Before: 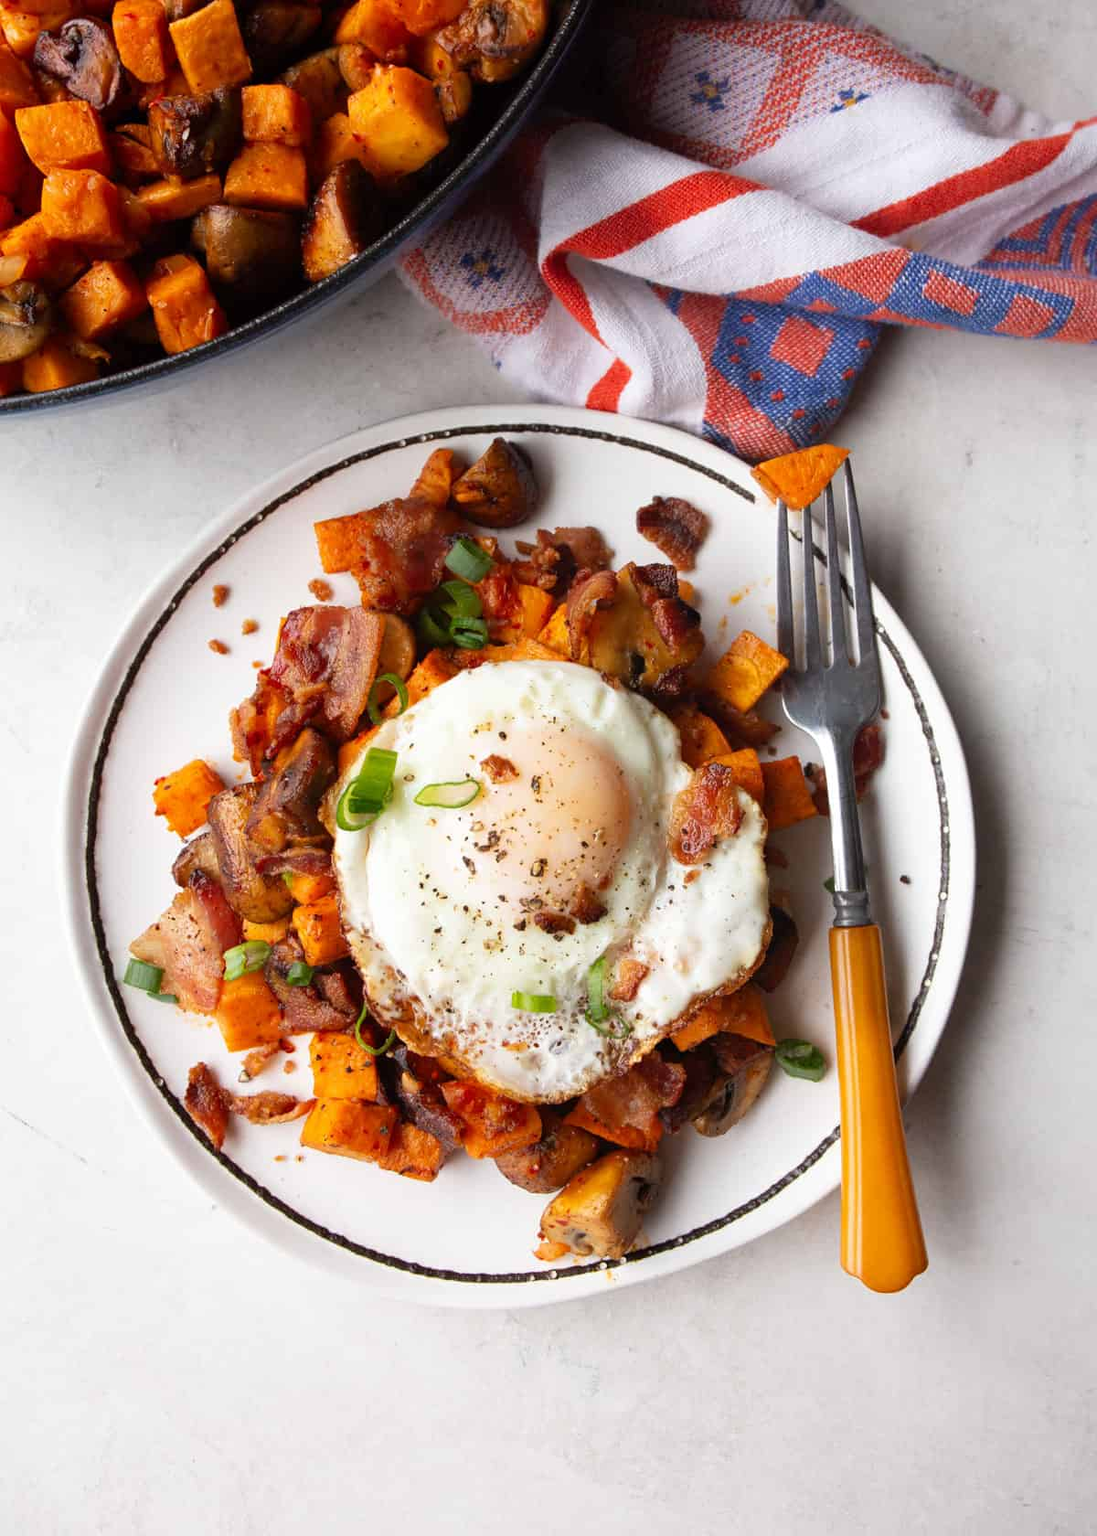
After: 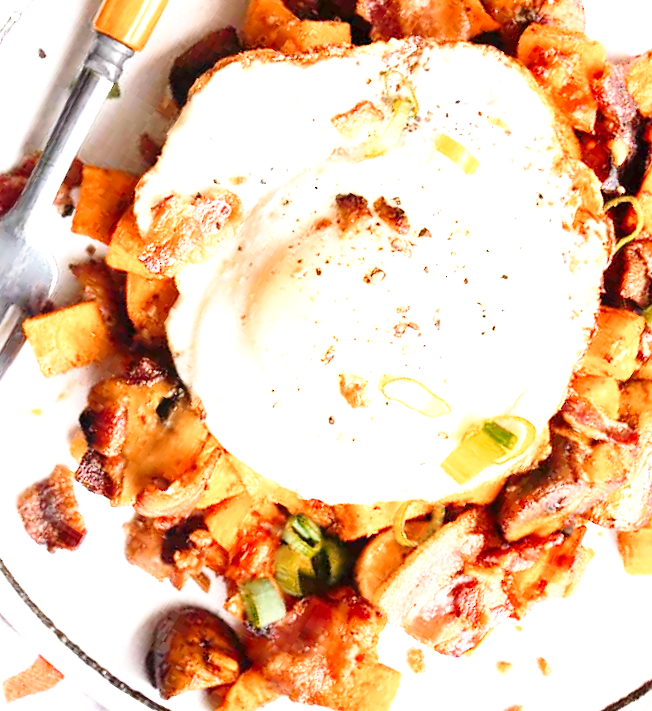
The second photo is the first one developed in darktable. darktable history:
crop and rotate: angle 148.04°, left 9.213%, top 15.633%, right 4.358%, bottom 17.068%
color zones: curves: ch2 [(0, 0.5) (0.143, 0.5) (0.286, 0.416) (0.429, 0.5) (0.571, 0.5) (0.714, 0.5) (0.857, 0.5) (1, 0.5)]
local contrast: highlights 104%, shadows 100%, detail 119%, midtone range 0.2
shadows and highlights: shadows -31.59, highlights 29.76
contrast brightness saturation: saturation -0.053
base curve: curves: ch0 [(0, 0) (0.028, 0.03) (0.121, 0.232) (0.46, 0.748) (0.859, 0.968) (1, 1)], preserve colors none
exposure: black level correction 0, exposure 1.448 EV, compensate highlight preservation false
